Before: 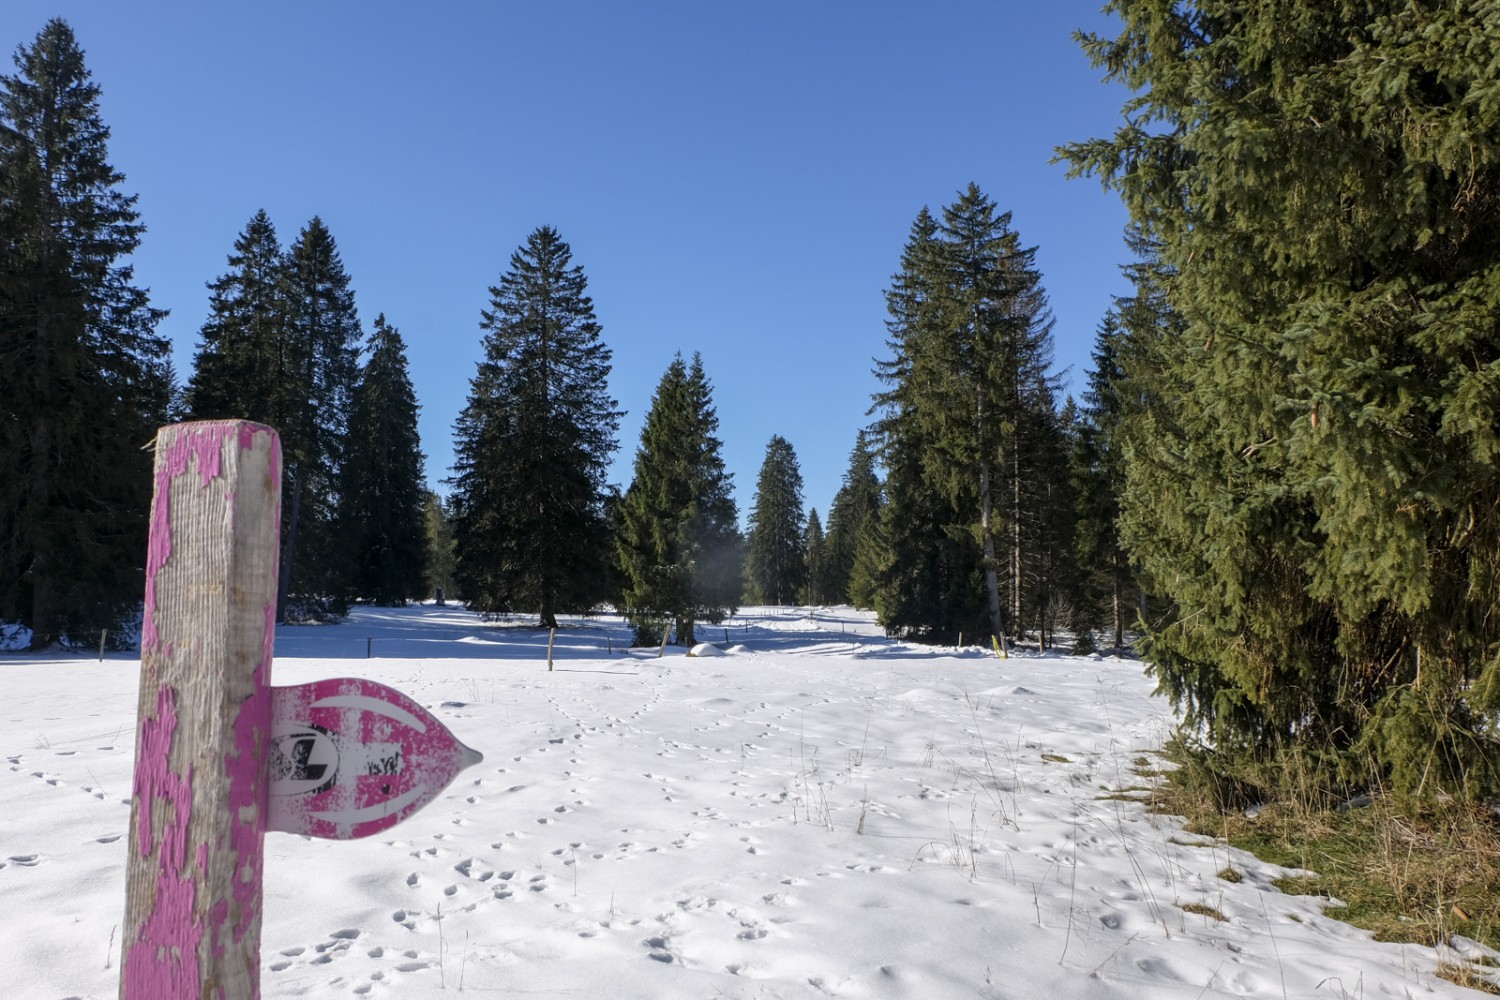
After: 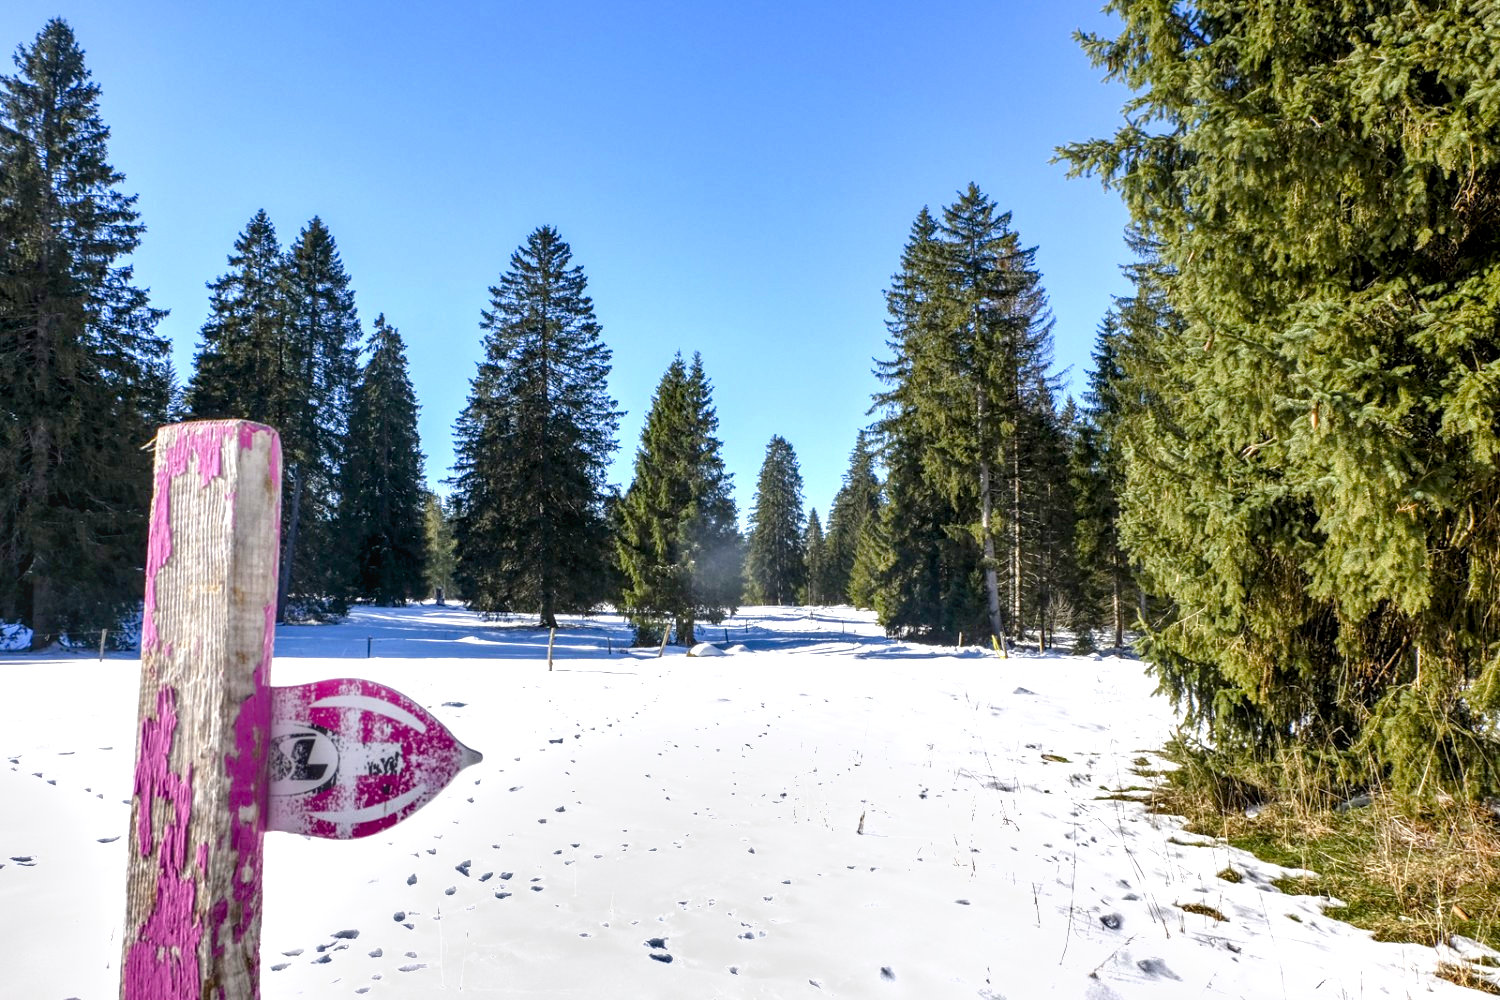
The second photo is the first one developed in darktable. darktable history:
color balance rgb: global offset › luminance -0.261%, perceptual saturation grading › global saturation 25.354%, perceptual saturation grading › highlights -28.446%, perceptual saturation grading › shadows 33.203%, contrast -9.907%
shadows and highlights: low approximation 0.01, soften with gaussian
tone equalizer: -8 EV -0.398 EV, -7 EV -0.407 EV, -6 EV -0.371 EV, -5 EV -0.223 EV, -3 EV 0.225 EV, -2 EV 0.313 EV, -1 EV 0.414 EV, +0 EV 0.415 EV, mask exposure compensation -0.508 EV
exposure: black level correction 0, exposure 0.897 EV, compensate highlight preservation false
local contrast: on, module defaults
